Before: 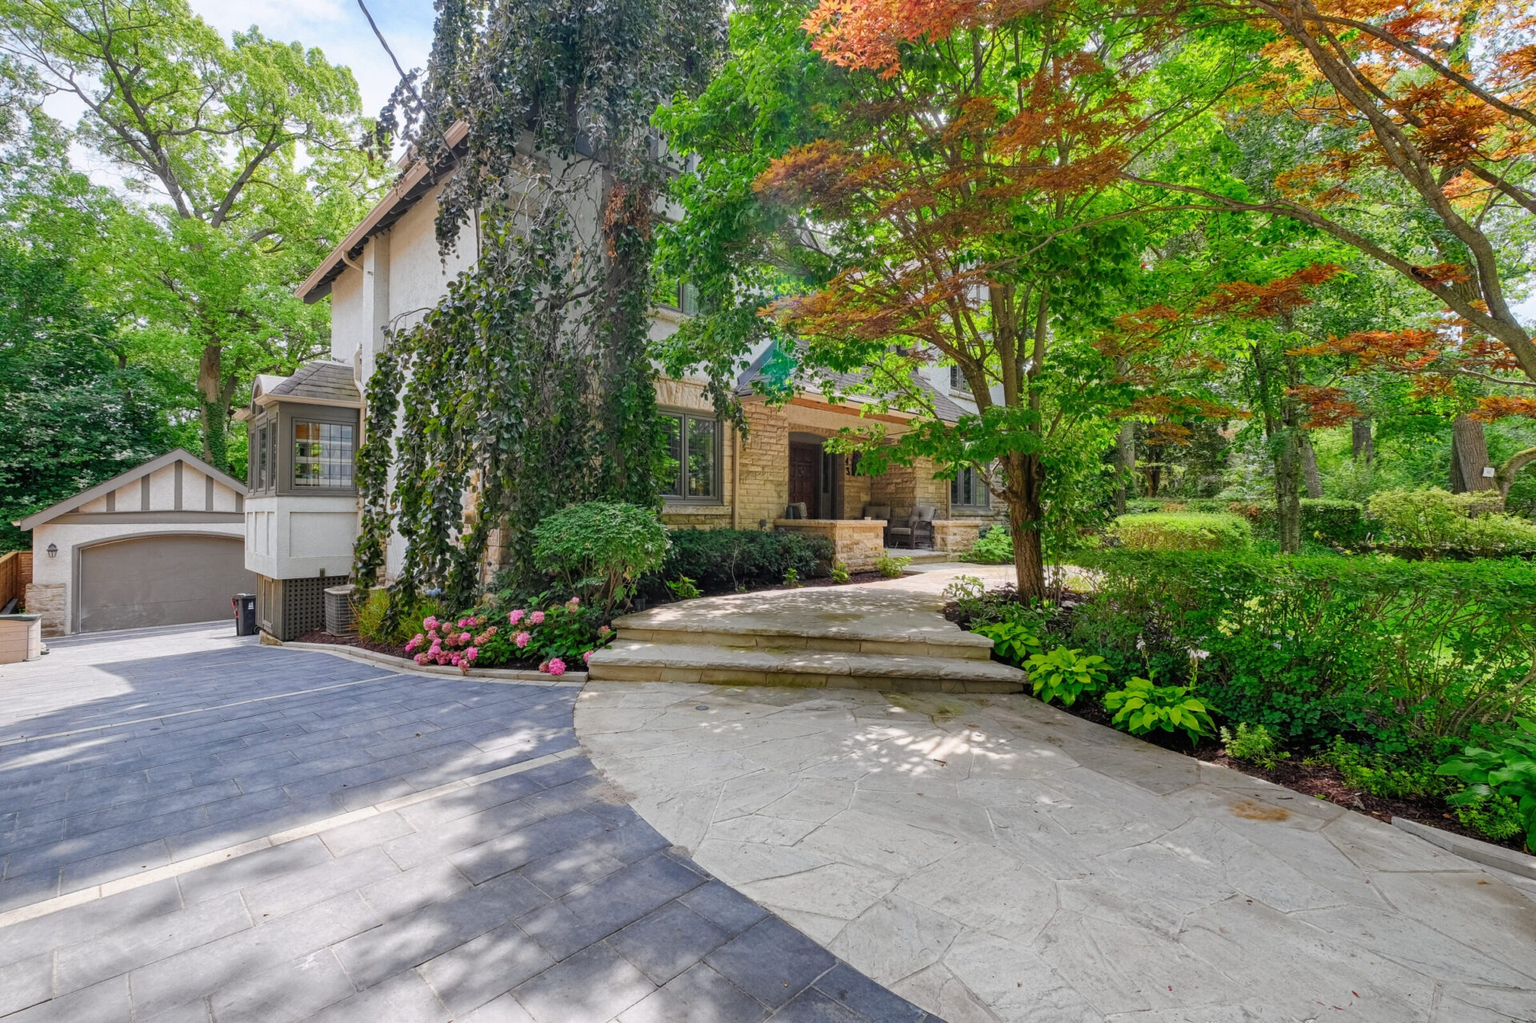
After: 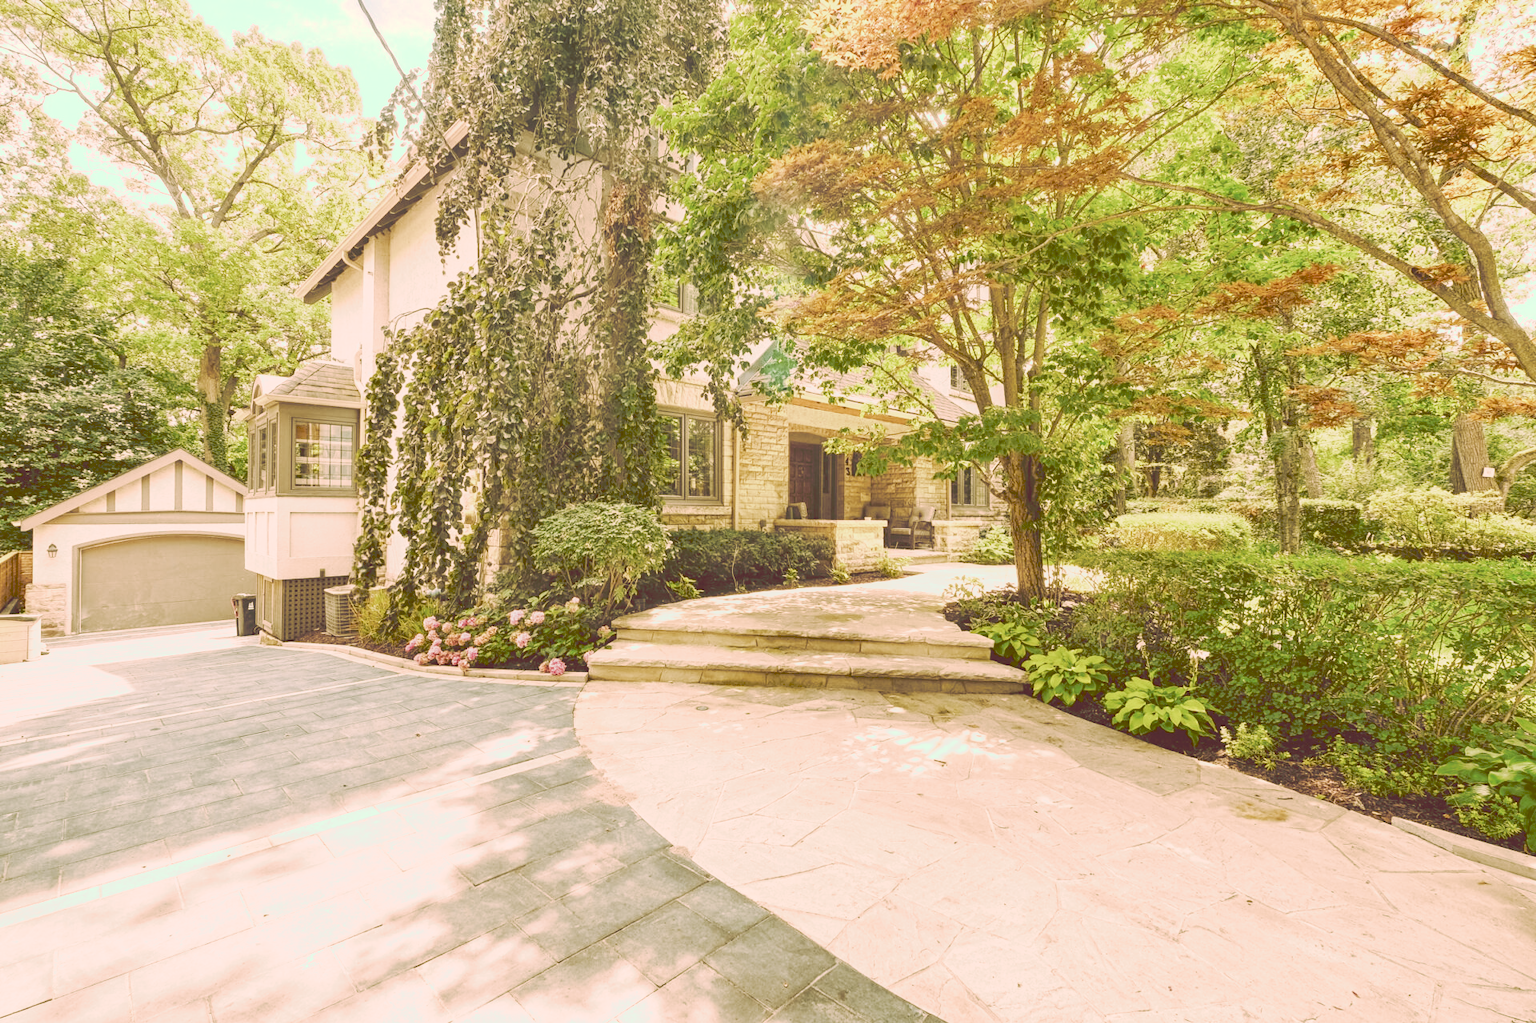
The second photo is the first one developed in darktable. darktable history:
tone curve: curves: ch0 [(0, 0) (0.003, 0.202) (0.011, 0.205) (0.025, 0.222) (0.044, 0.258) (0.069, 0.298) (0.1, 0.321) (0.136, 0.333) (0.177, 0.38) (0.224, 0.439) (0.277, 0.51) (0.335, 0.594) (0.399, 0.675) (0.468, 0.743) (0.543, 0.805) (0.623, 0.861) (0.709, 0.905) (0.801, 0.931) (0.898, 0.941) (1, 1)], preserve colors none
color look up table: target L [76.2, 76.56, 95.02, 72.95, 66.19, 73.95, 75.42, 66.79, 47.09, 60.37, 52.02, 42.9, 28.92, 25.39, 201.28, 94.21, 74.58, 69.95, 63.72, 46.23, 56.21, 56.87, 45.9, 27.43, 29.31, 25.47, 17.18, 1.847, 87.2, 84.53, 69.57, 56.04, 57.63, 47.36, 44.97, 45.4, 25.39, 16.23, 33.79, 27.12, 2.056, 96.1, 91.25, 96.87, 75.5, 62.15, 62.45, 53.03, 18.98], target a [44.27, 1.979, -54.89, -4.169, 6.724, -6.434, -4.037, -4.936, -33.58, 3.936, -7.679, -5.676, -17.2, 2.473, 0, -38.77, 9.165, 2.481, 15.3, 8.668, 16.55, 8.744, 26.55, 45.52, 19.37, 24.27, 12.68, 11.75, -17.61, 35.3, 19.61, 18.63, 9.058, 1.876, 32.3, 21.25, 42.28, 45.02, 13.2, 4.282, 3.228, -42.17, -40.31, 8.935, 6.867, -11.36, -11.78, 0.988, -12.01], target b [0.379, 38.89, 80.56, 46.69, 4.114, 29.85, 42.31, 28.06, 39.22, 40.27, 35.78, 24.37, 42.93, 42.85, -0.001, 53.11, 26.48, 48.42, 16.42, 47.02, 37.14, 30.73, 31.94, 13.95, 45.73, 20.54, 28.92, 2.946, 13.86, 28.57, 8.447, -15.85, 16.57, -23.37, -27.01, -9.276, 13.61, -8.064, 13.11, 22.69, -0.522, 29.55, 25.53, 25.39, 11.24, -7.964, 17.6, -1.347, 19.9], num patches 49
